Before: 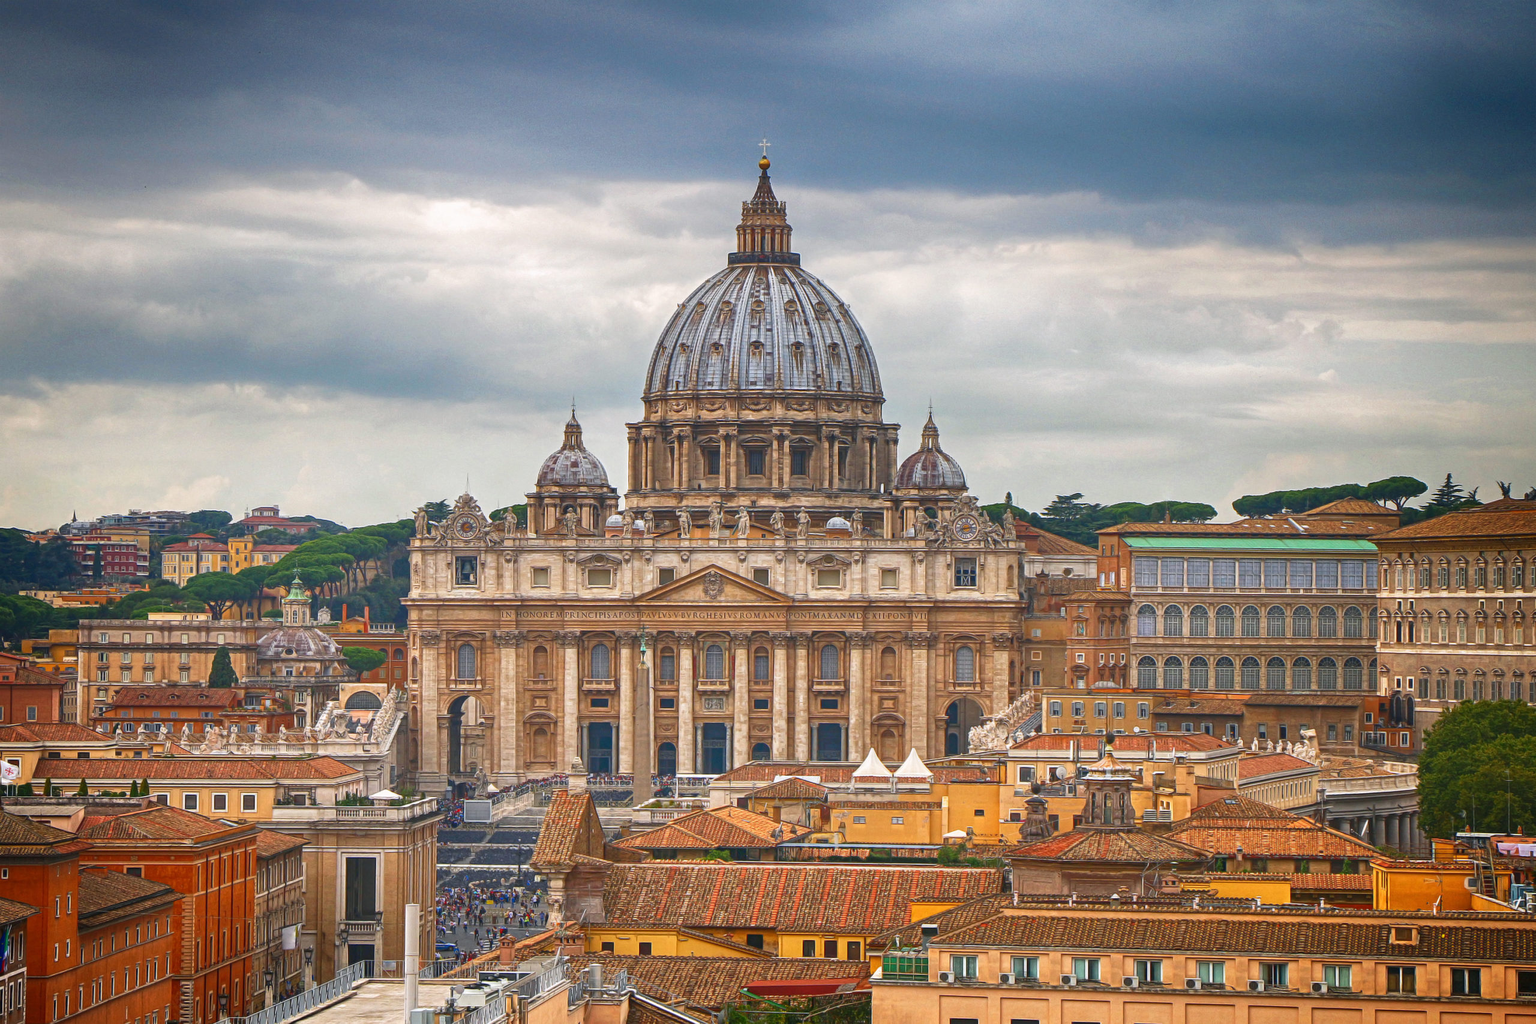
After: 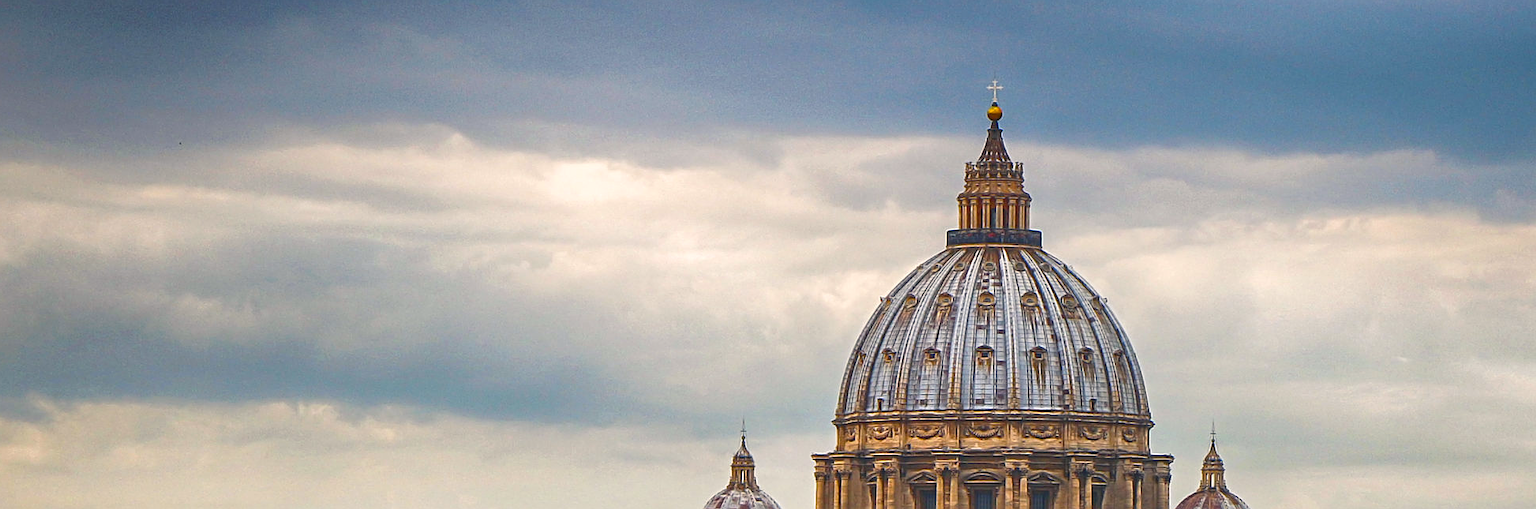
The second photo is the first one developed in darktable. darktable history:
color balance rgb: highlights gain › chroma 2.021%, highlights gain › hue 73.49°, perceptual saturation grading › global saturation 31.062%
sharpen: on, module defaults
crop: left 0.572%, top 7.643%, right 23.376%, bottom 54.497%
